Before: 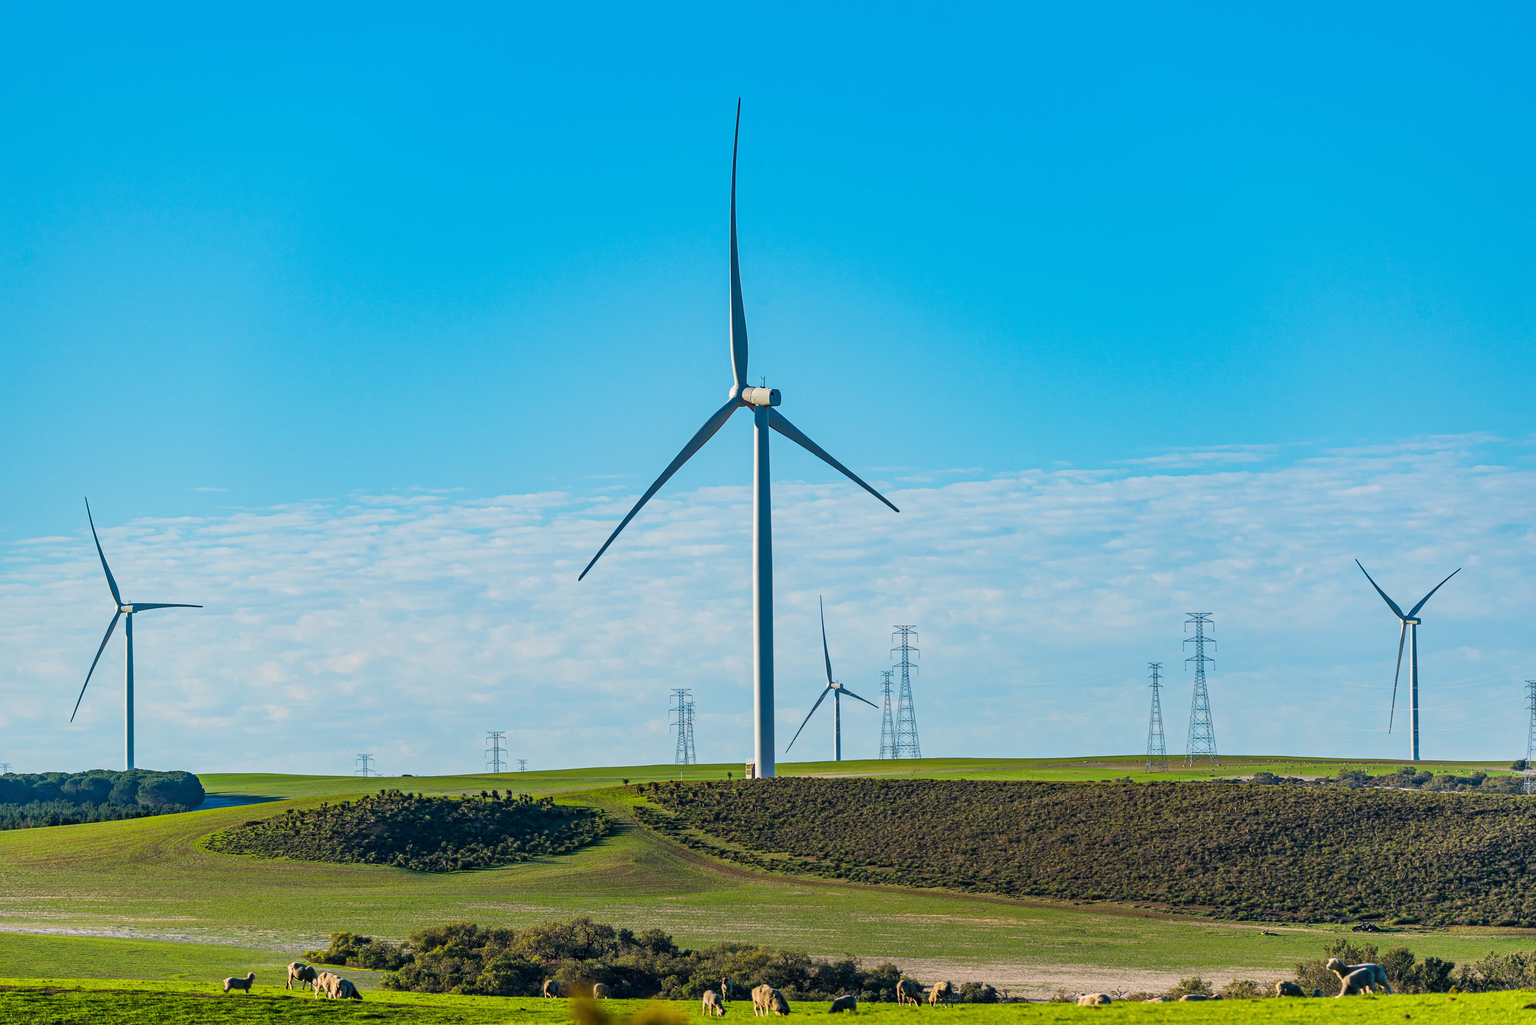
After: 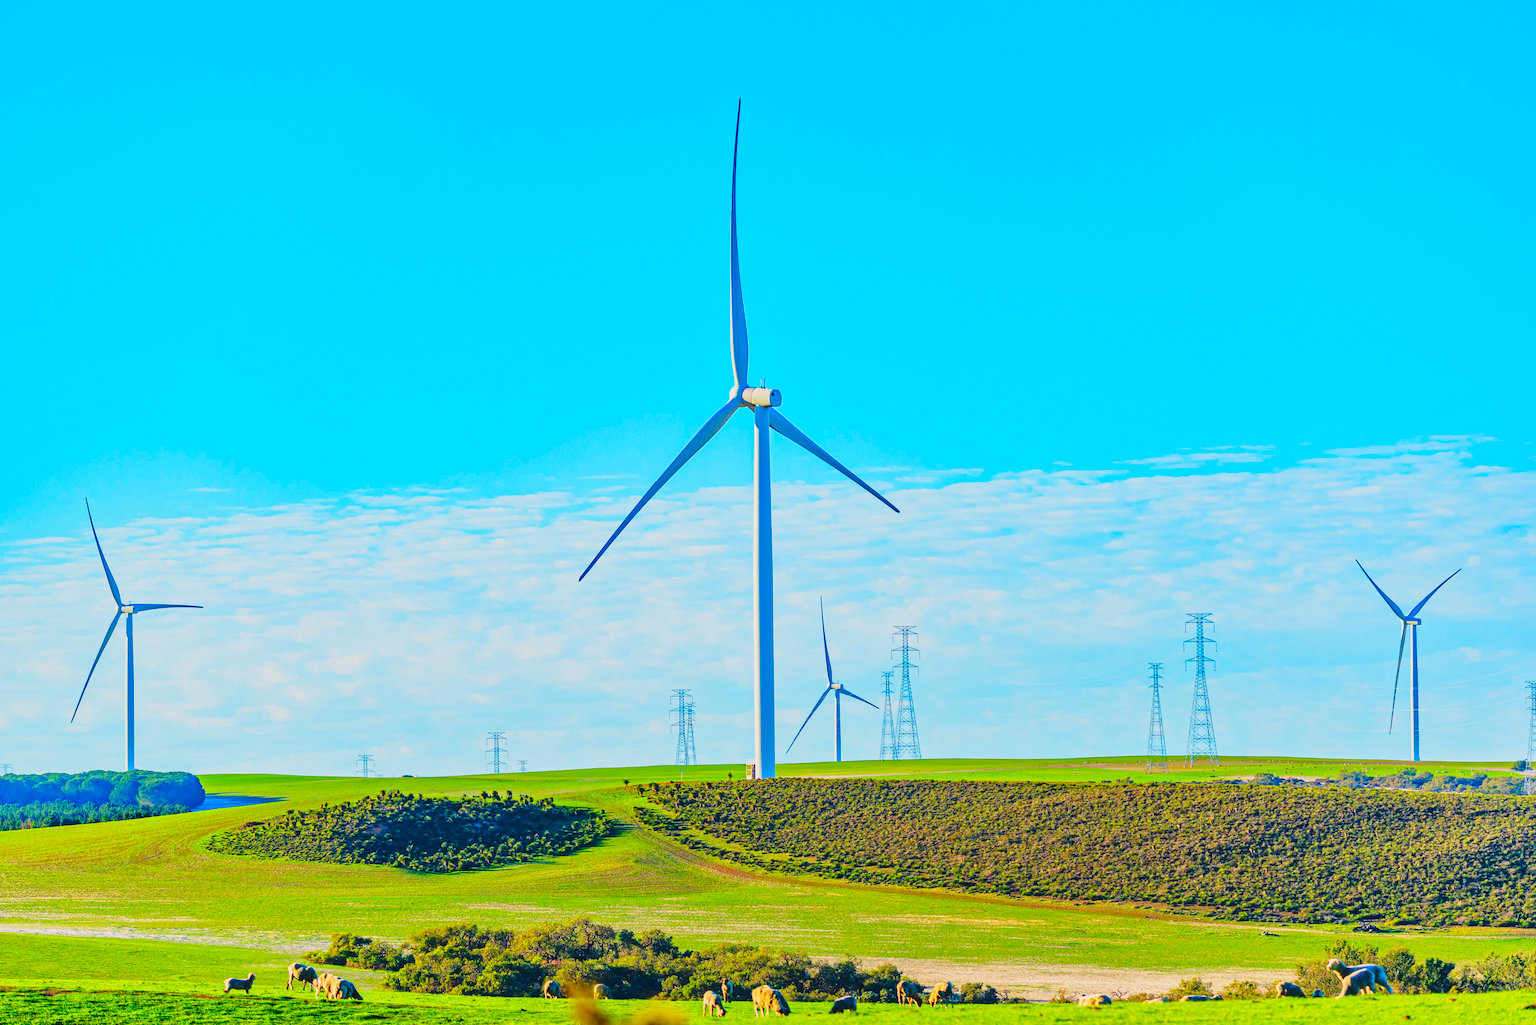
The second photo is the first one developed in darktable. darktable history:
contrast brightness saturation: contrast -0.11
exposure: exposure 0.636 EV, compensate highlight preservation false
tone equalizer: -8 EV -0.002 EV, -7 EV 0.005 EV, -6 EV -0.008 EV, -5 EV 0.007 EV, -4 EV -0.042 EV, -3 EV -0.233 EV, -2 EV -0.662 EV, -1 EV -0.983 EV, +0 EV -0.969 EV, smoothing diameter 2%, edges refinement/feathering 20, mask exposure compensation -1.57 EV, filter diffusion 5
color correction: saturation 1.8
base curve: curves: ch0 [(0, 0) (0.032, 0.037) (0.105, 0.228) (0.435, 0.76) (0.856, 0.983) (1, 1)], preserve colors none
